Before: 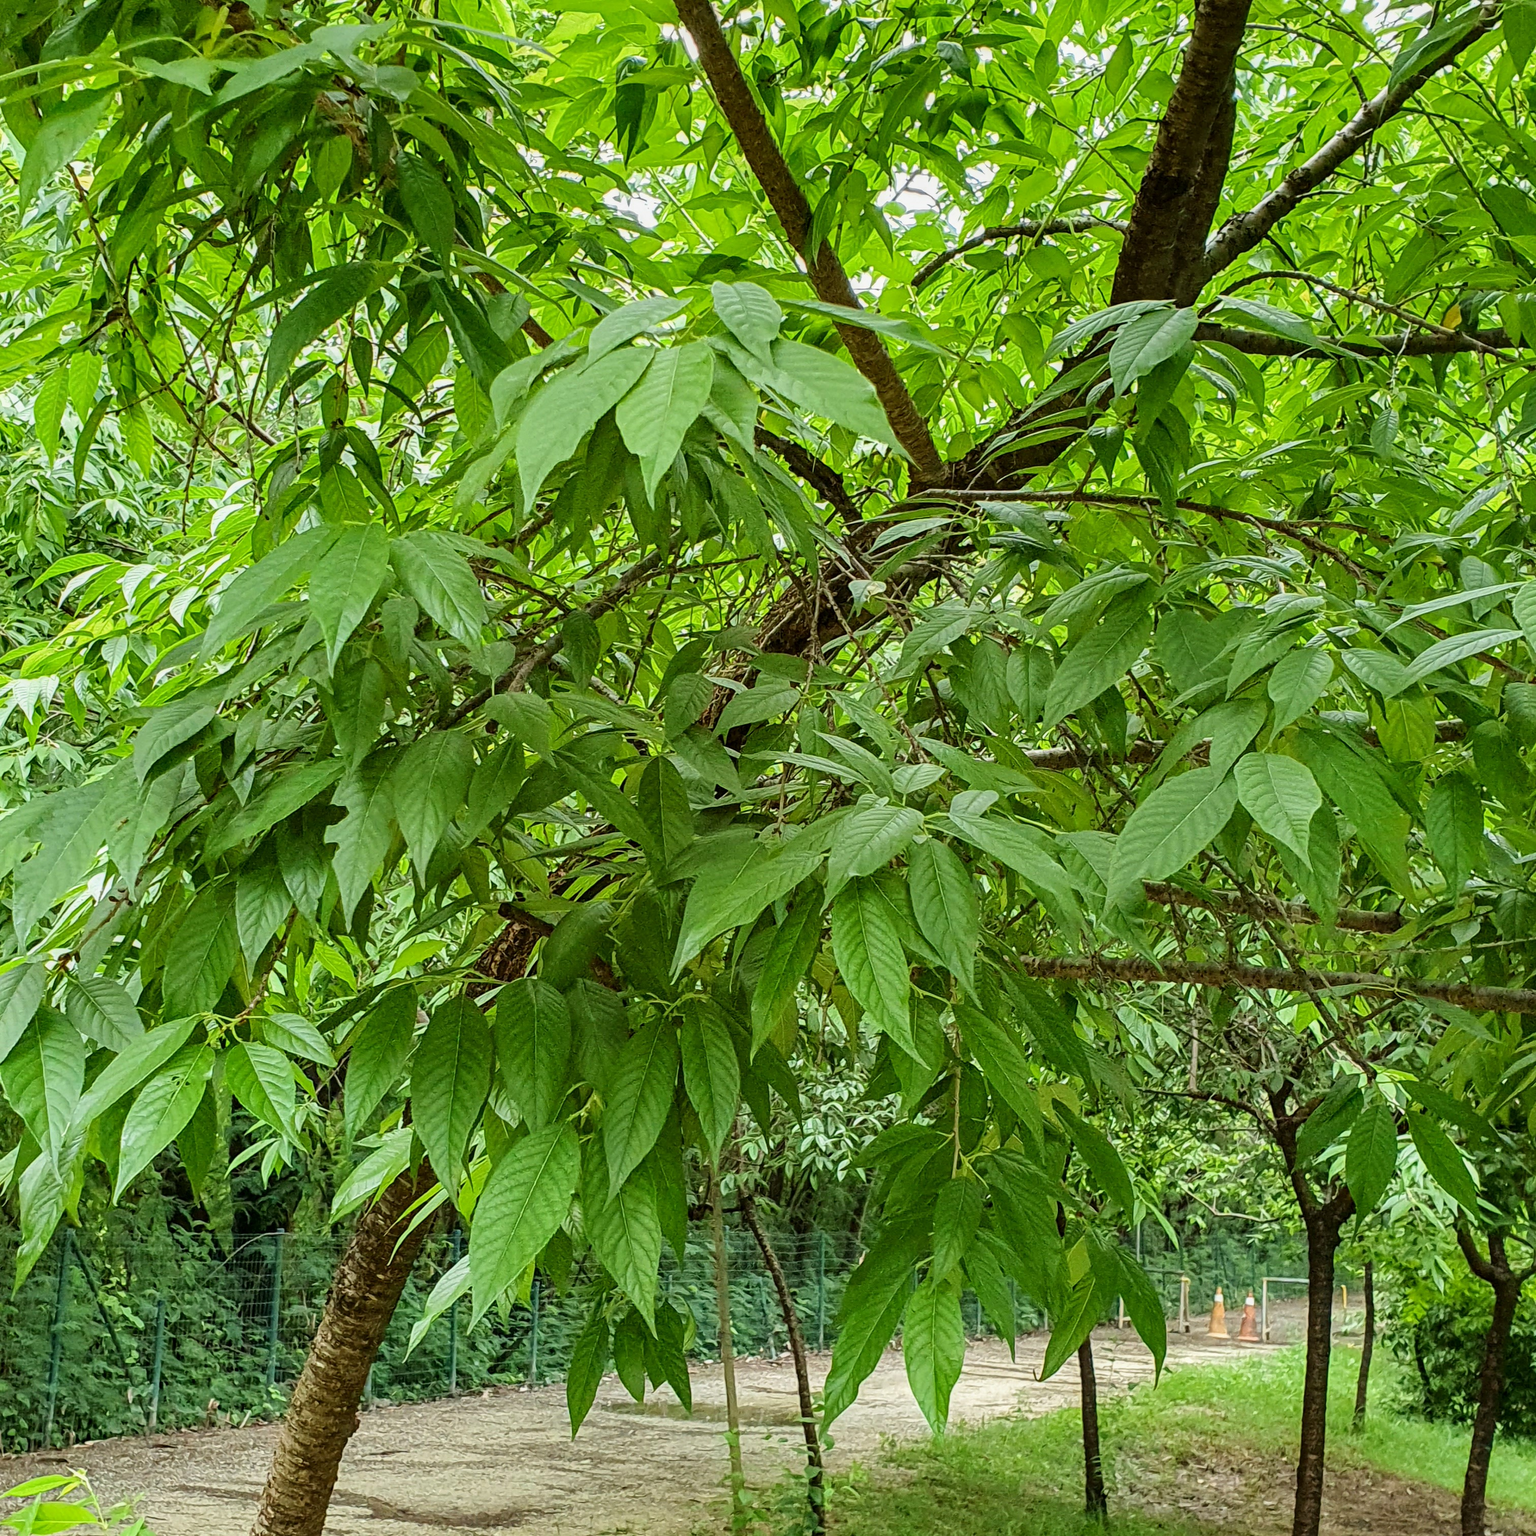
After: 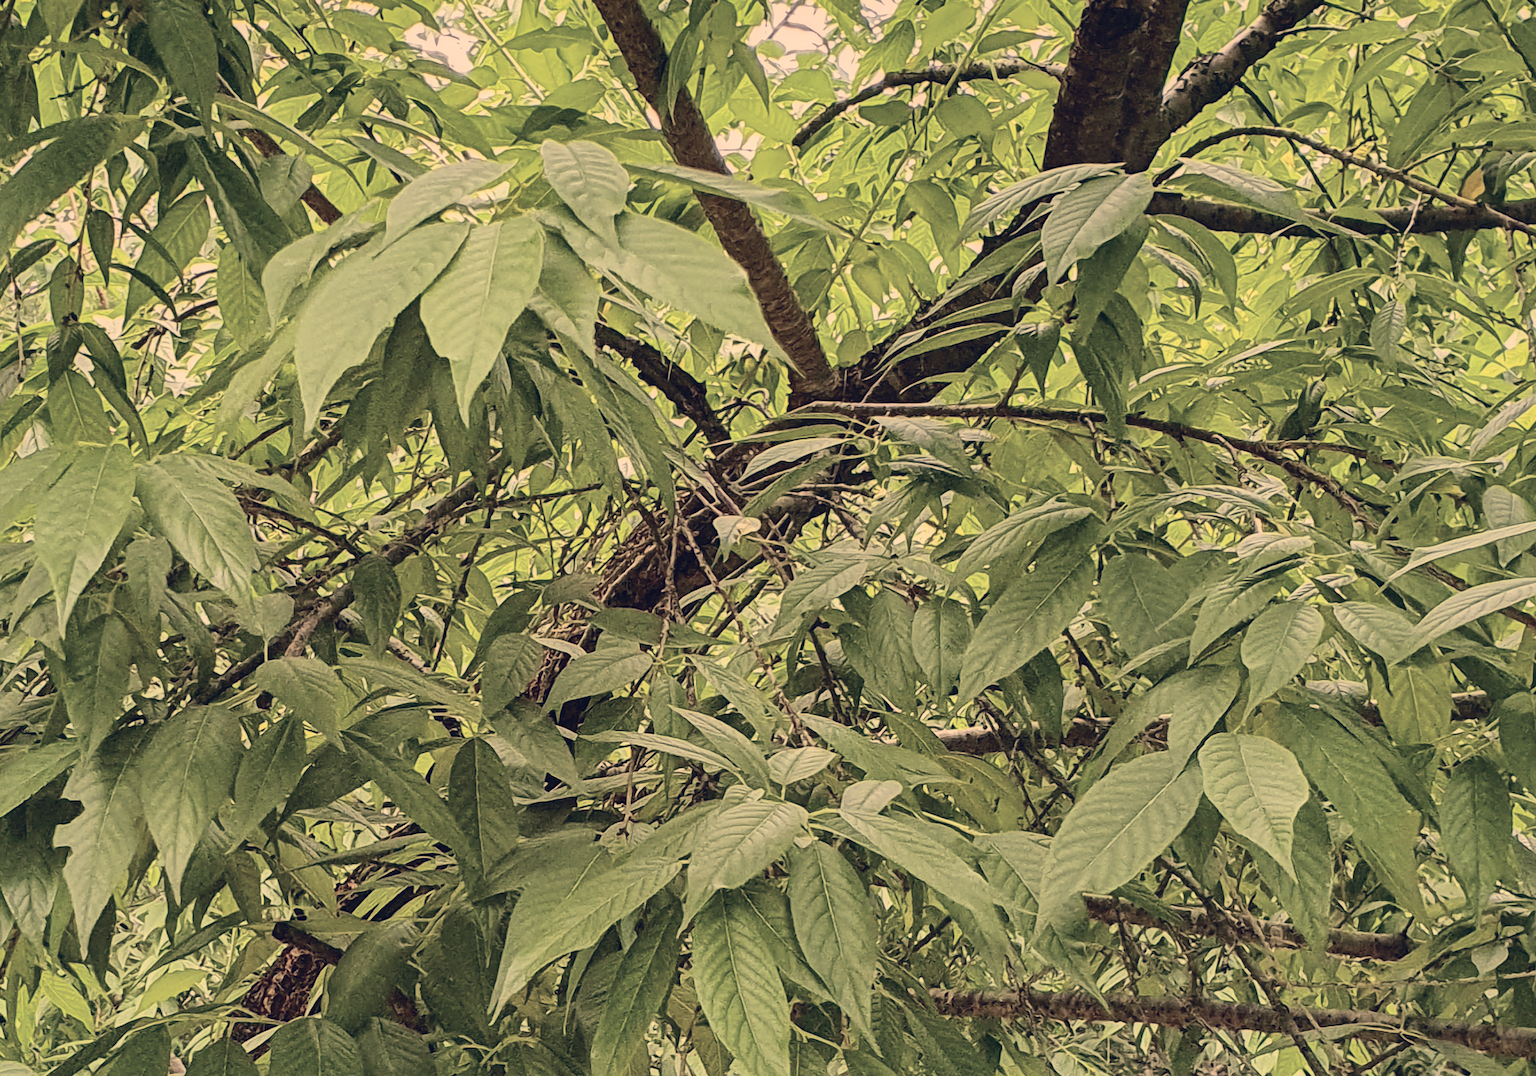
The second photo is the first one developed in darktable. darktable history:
tone equalizer: on, module defaults
white balance: red 1.045, blue 0.932
tone curve: curves: ch0 [(0, 0.025) (0.15, 0.143) (0.452, 0.486) (0.751, 0.788) (1, 0.961)]; ch1 [(0, 0) (0.416, 0.4) (0.476, 0.469) (0.497, 0.494) (0.546, 0.571) (0.566, 0.607) (0.62, 0.657) (1, 1)]; ch2 [(0, 0) (0.386, 0.397) (0.505, 0.498) (0.547, 0.546) (0.579, 0.58) (1, 1)], color space Lab, independent channels, preserve colors none
crop: left 18.38%, top 11.092%, right 2.134%, bottom 33.217%
shadows and highlights: on, module defaults
contrast brightness saturation: contrast 0.1, saturation -0.36
color correction: highlights a* 19.59, highlights b* 27.49, shadows a* 3.46, shadows b* -17.28, saturation 0.73
